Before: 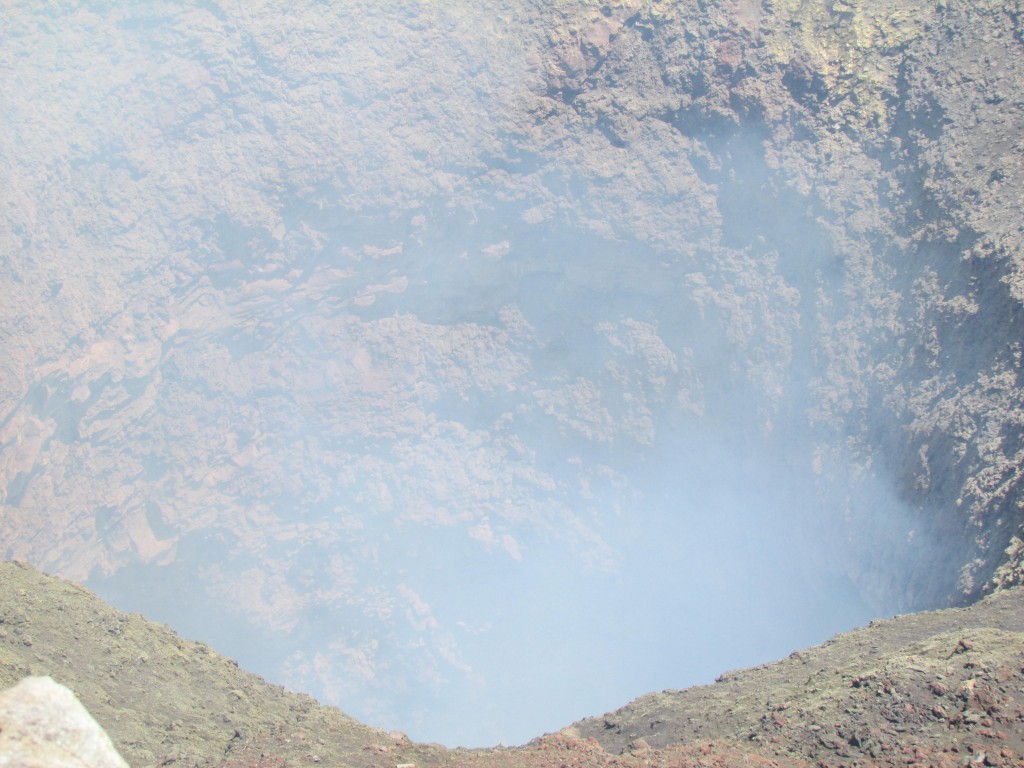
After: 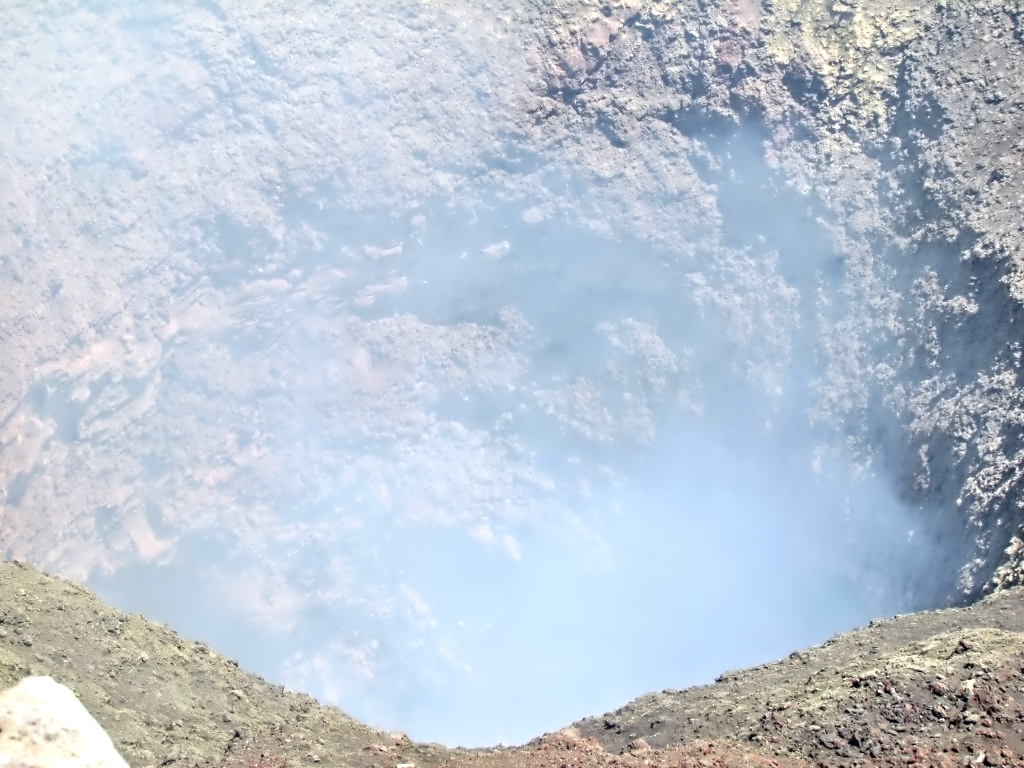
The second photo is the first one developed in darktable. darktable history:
local contrast: highlights 83%, shadows 81%
color balance: lift [1, 1.001, 0.999, 1.001], gamma [1, 1.004, 1.007, 0.993], gain [1, 0.991, 0.987, 1.013], contrast 7.5%, contrast fulcrum 10%, output saturation 115%
contrast equalizer: octaves 7, y [[0.5, 0.542, 0.583, 0.625, 0.667, 0.708], [0.5 ×6], [0.5 ×6], [0, 0.033, 0.067, 0.1, 0.133, 0.167], [0, 0.05, 0.1, 0.15, 0.2, 0.25]]
